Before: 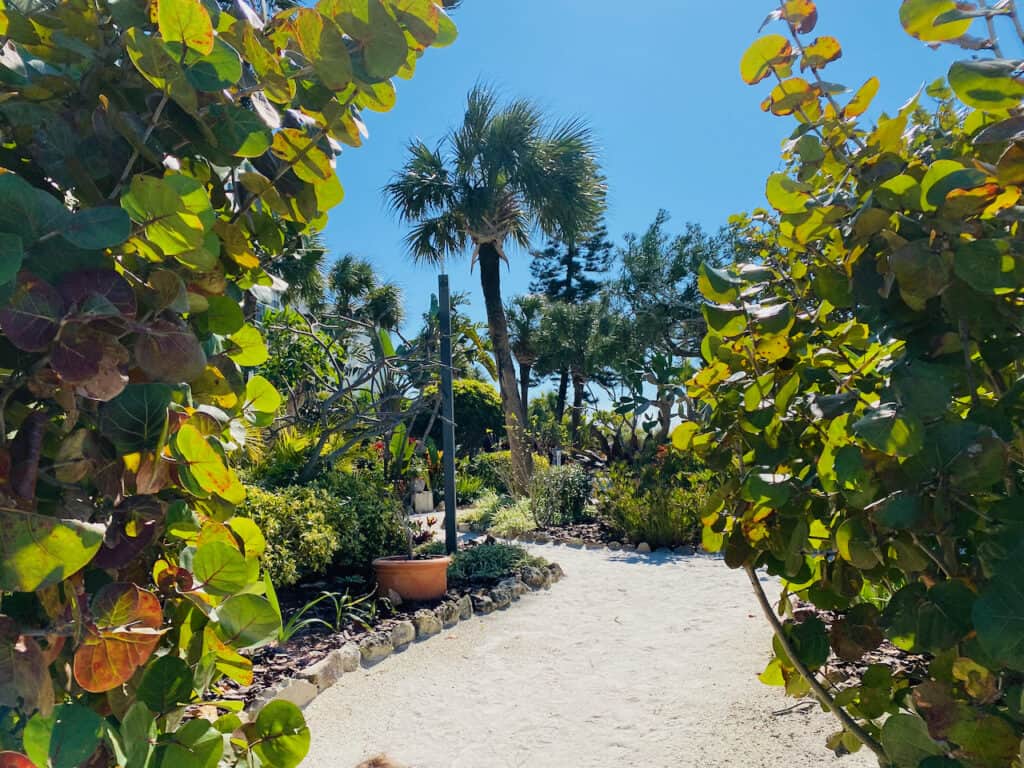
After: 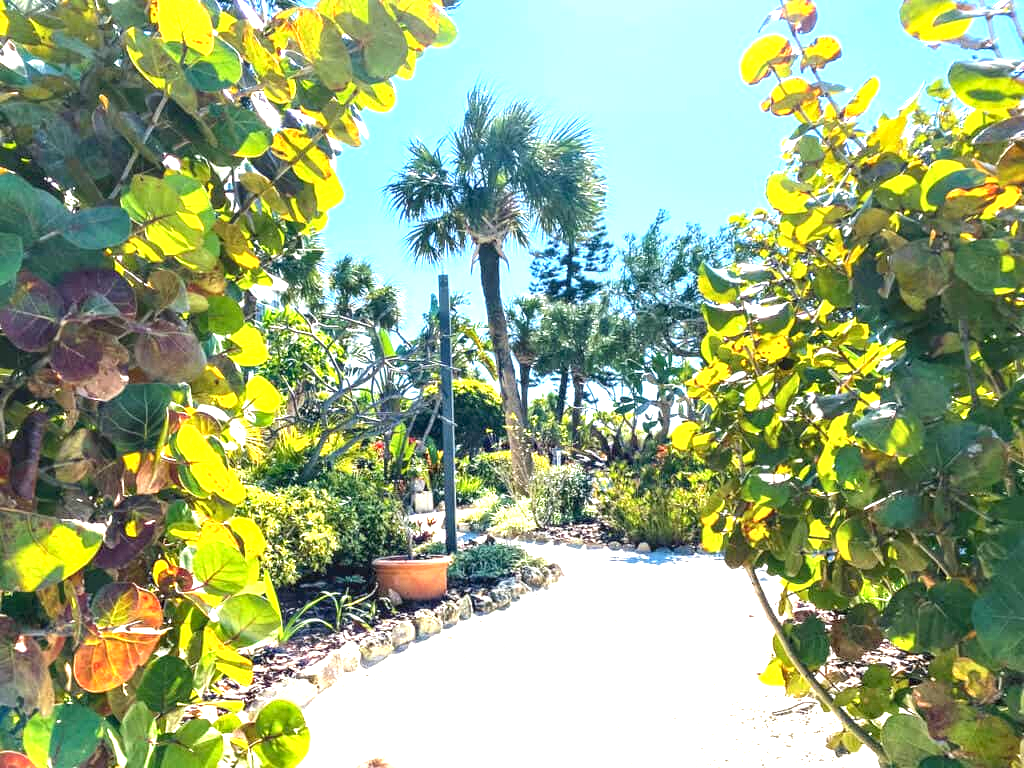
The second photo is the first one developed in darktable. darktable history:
exposure: black level correction 0.001, exposure 1.725 EV, compensate highlight preservation false
local contrast: on, module defaults
